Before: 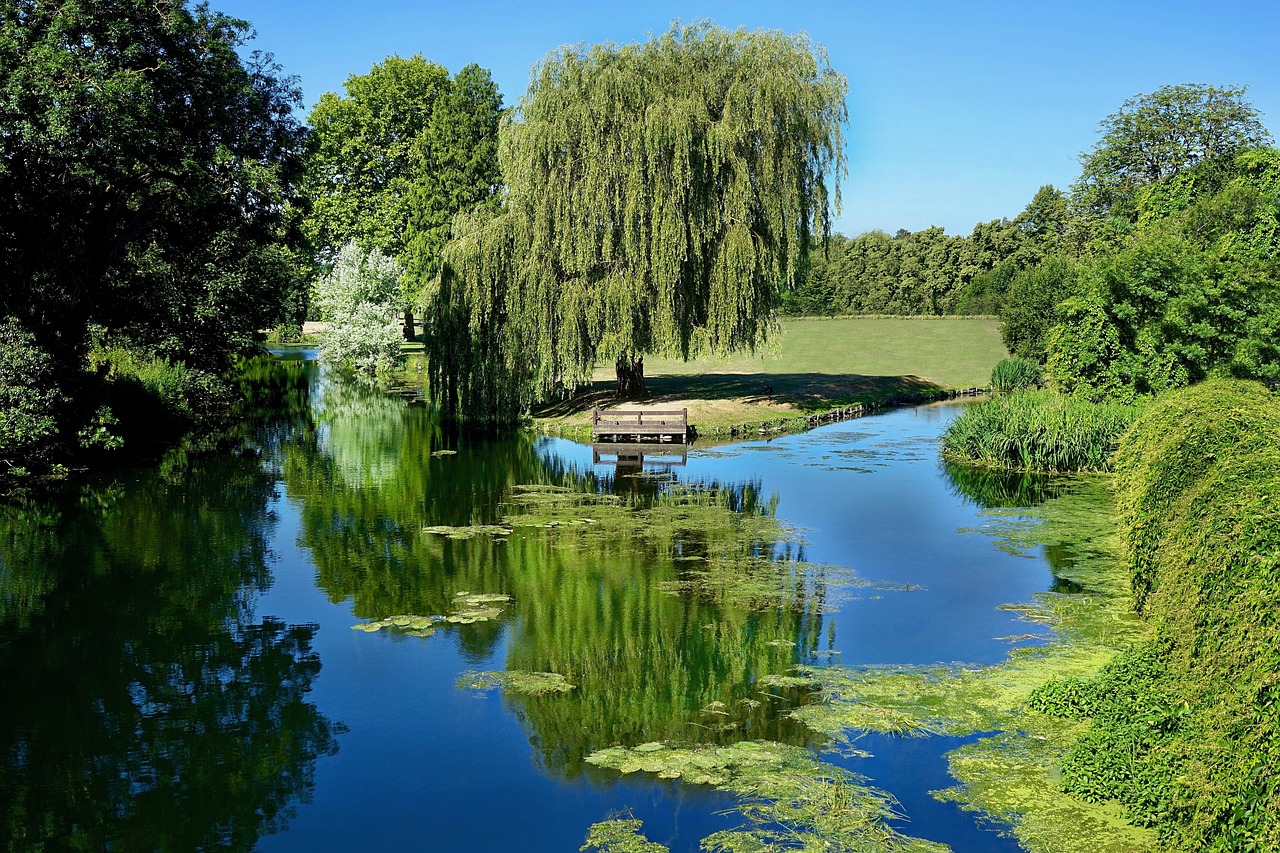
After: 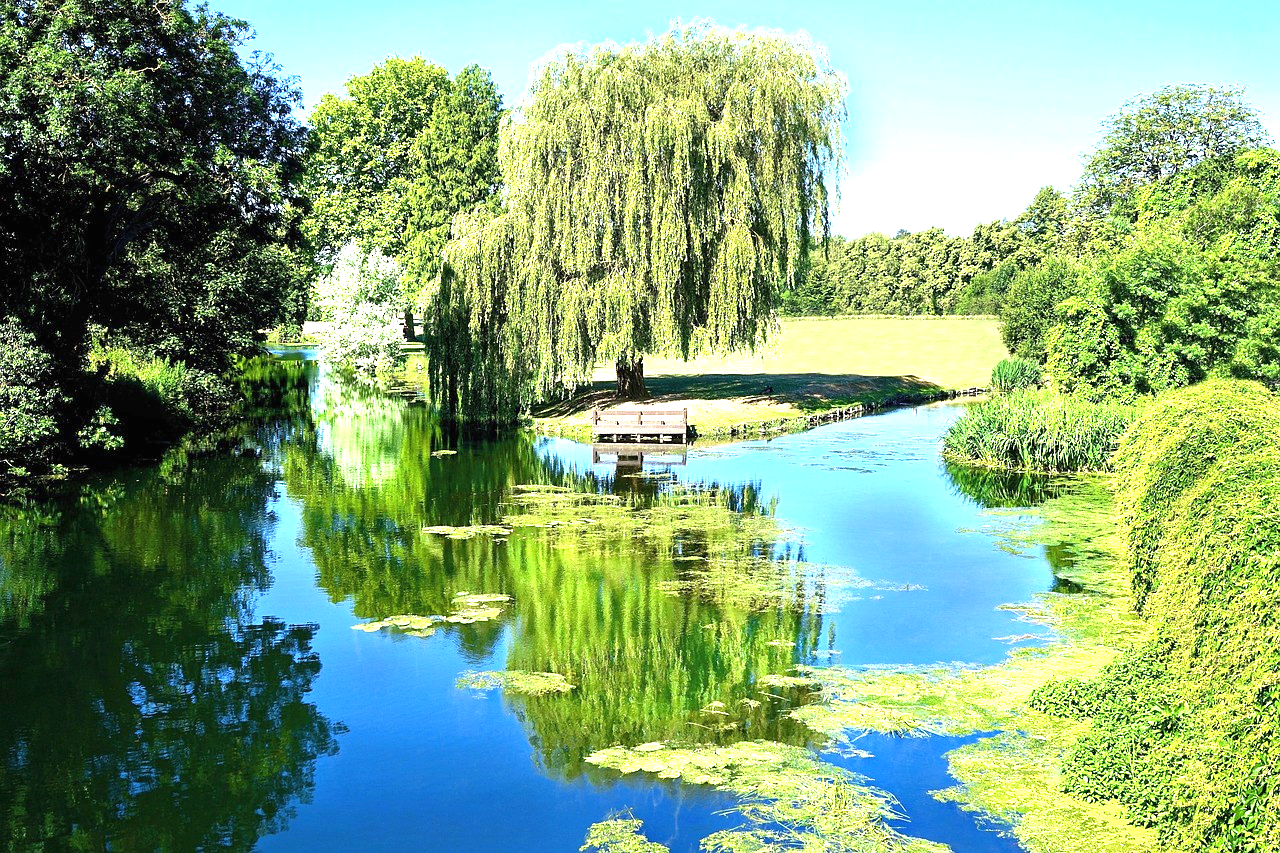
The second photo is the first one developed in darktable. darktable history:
exposure: black level correction 0, exposure 1.708 EV, compensate highlight preservation false
